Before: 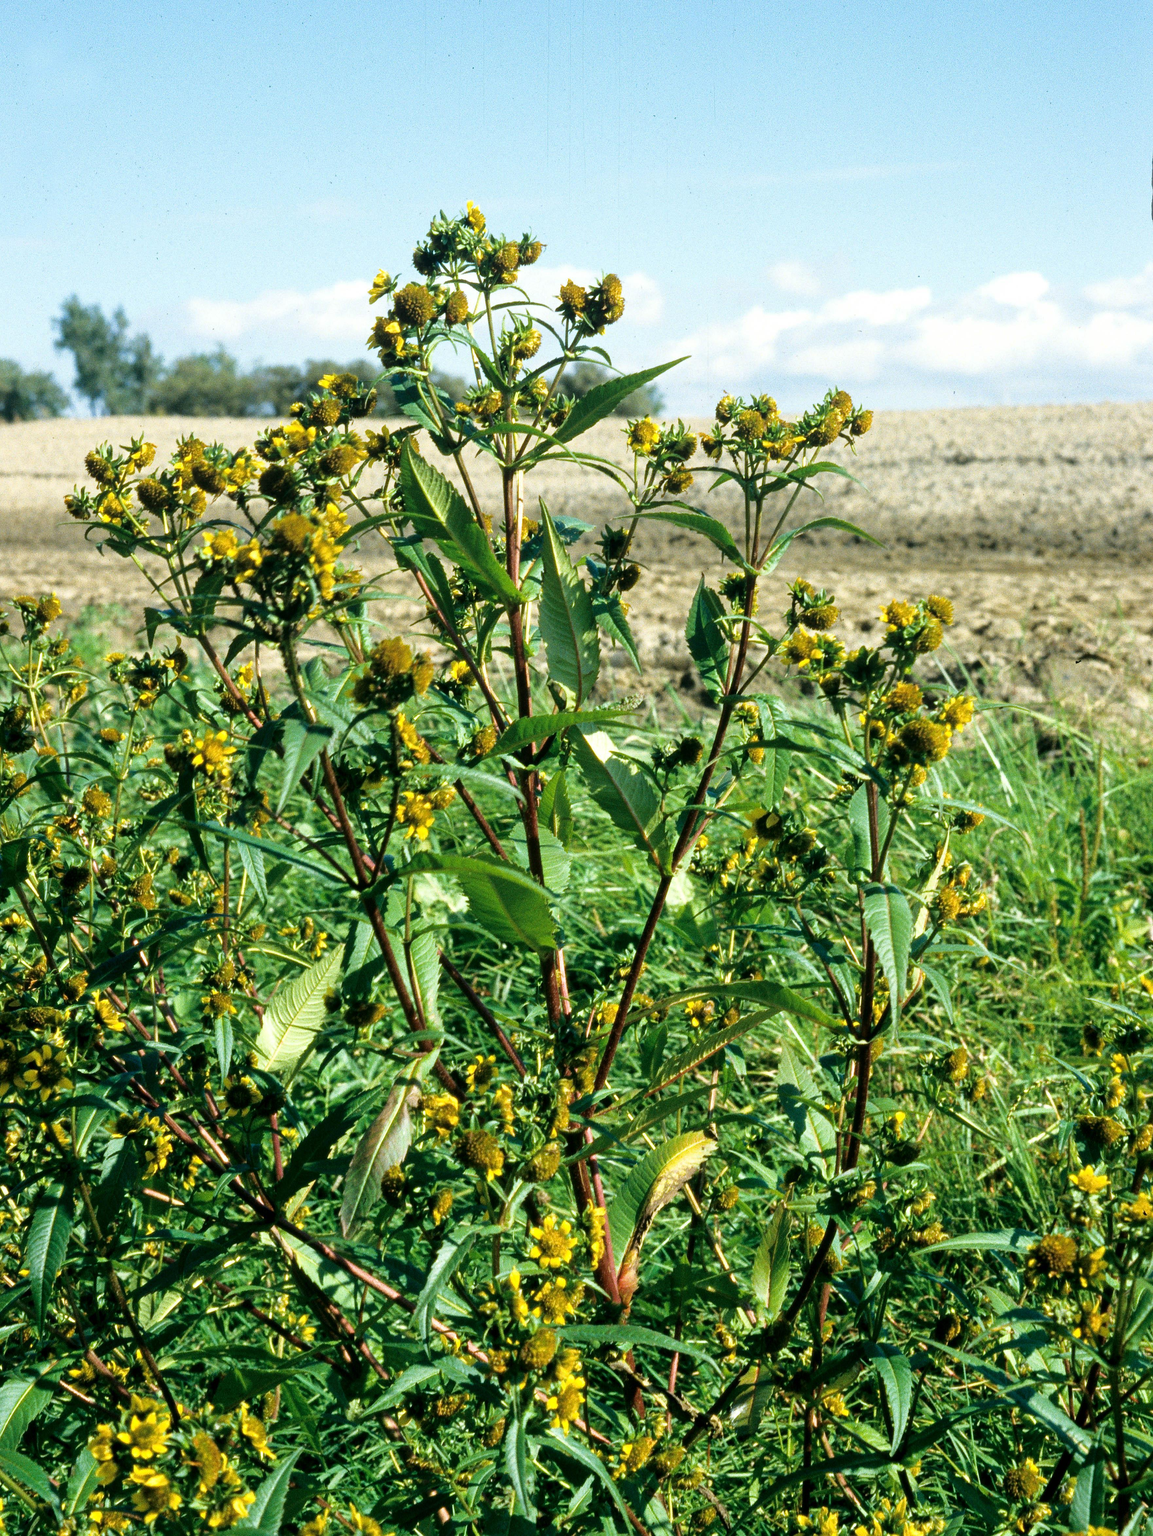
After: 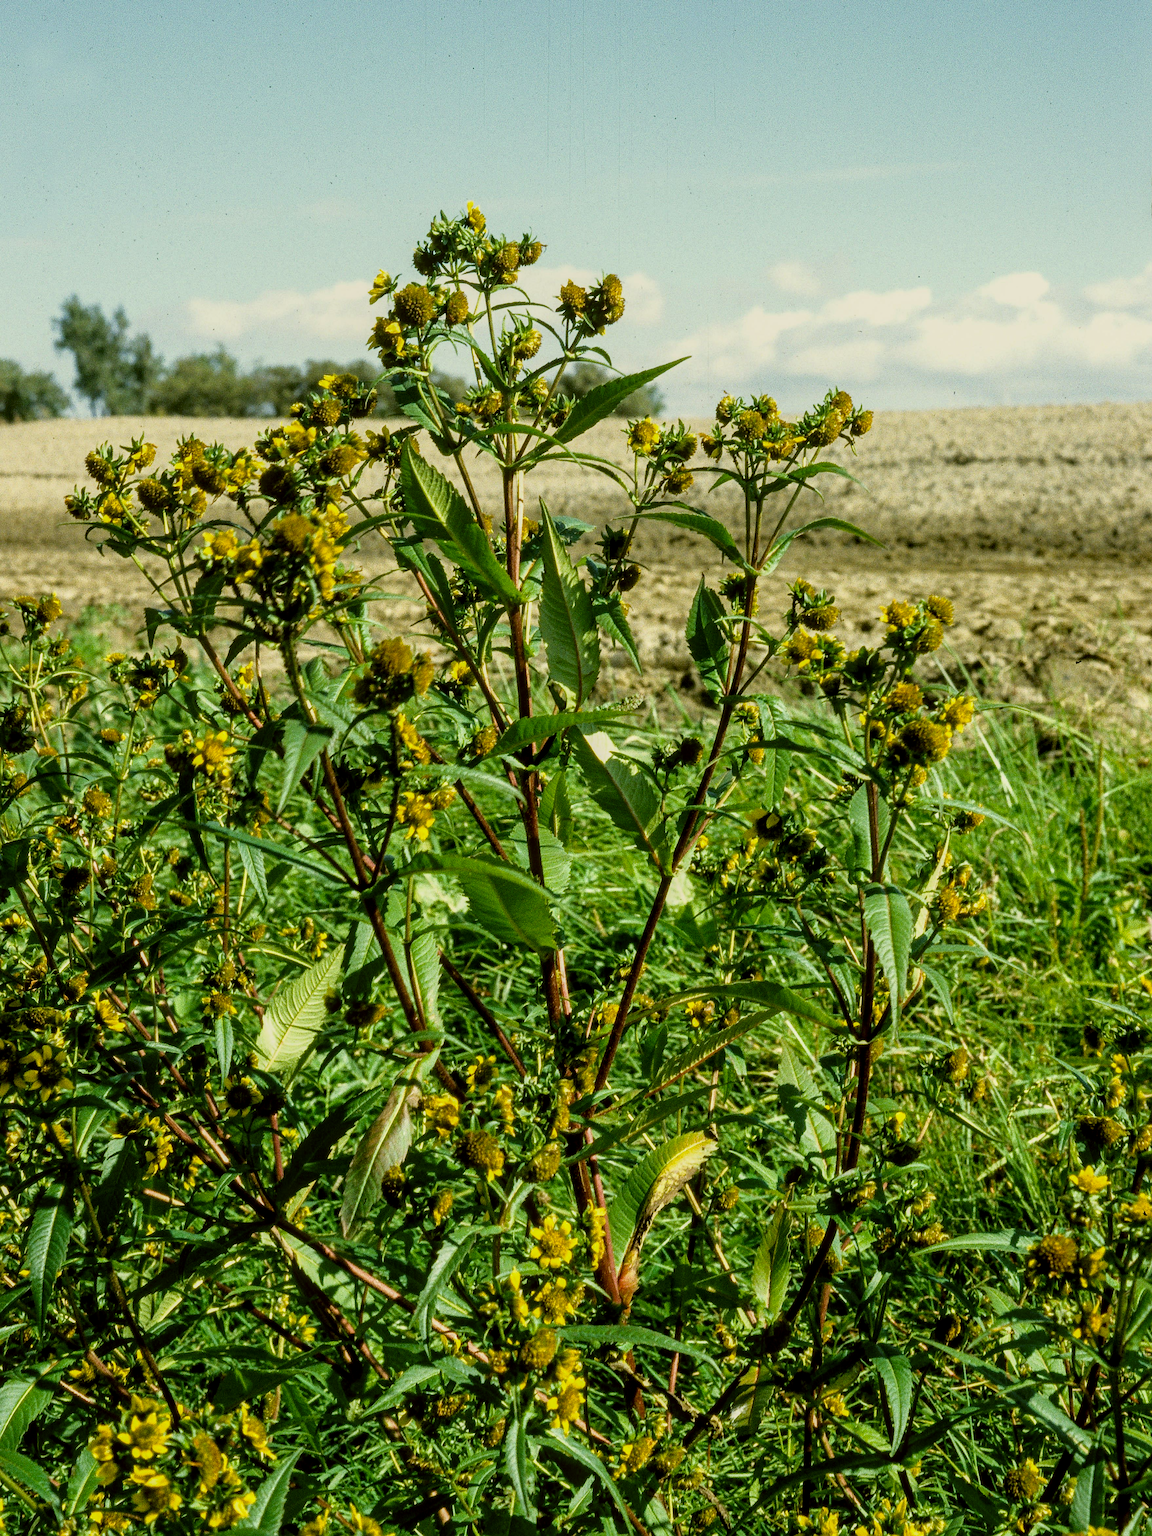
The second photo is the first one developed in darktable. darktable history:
sharpen: radius 1.864, amount 0.398, threshold 1.271
color correction: highlights a* -1.43, highlights b* 10.12, shadows a* 0.395, shadows b* 19.35
local contrast: detail 130%
exposure: exposure -0.462 EV, compensate highlight preservation false
